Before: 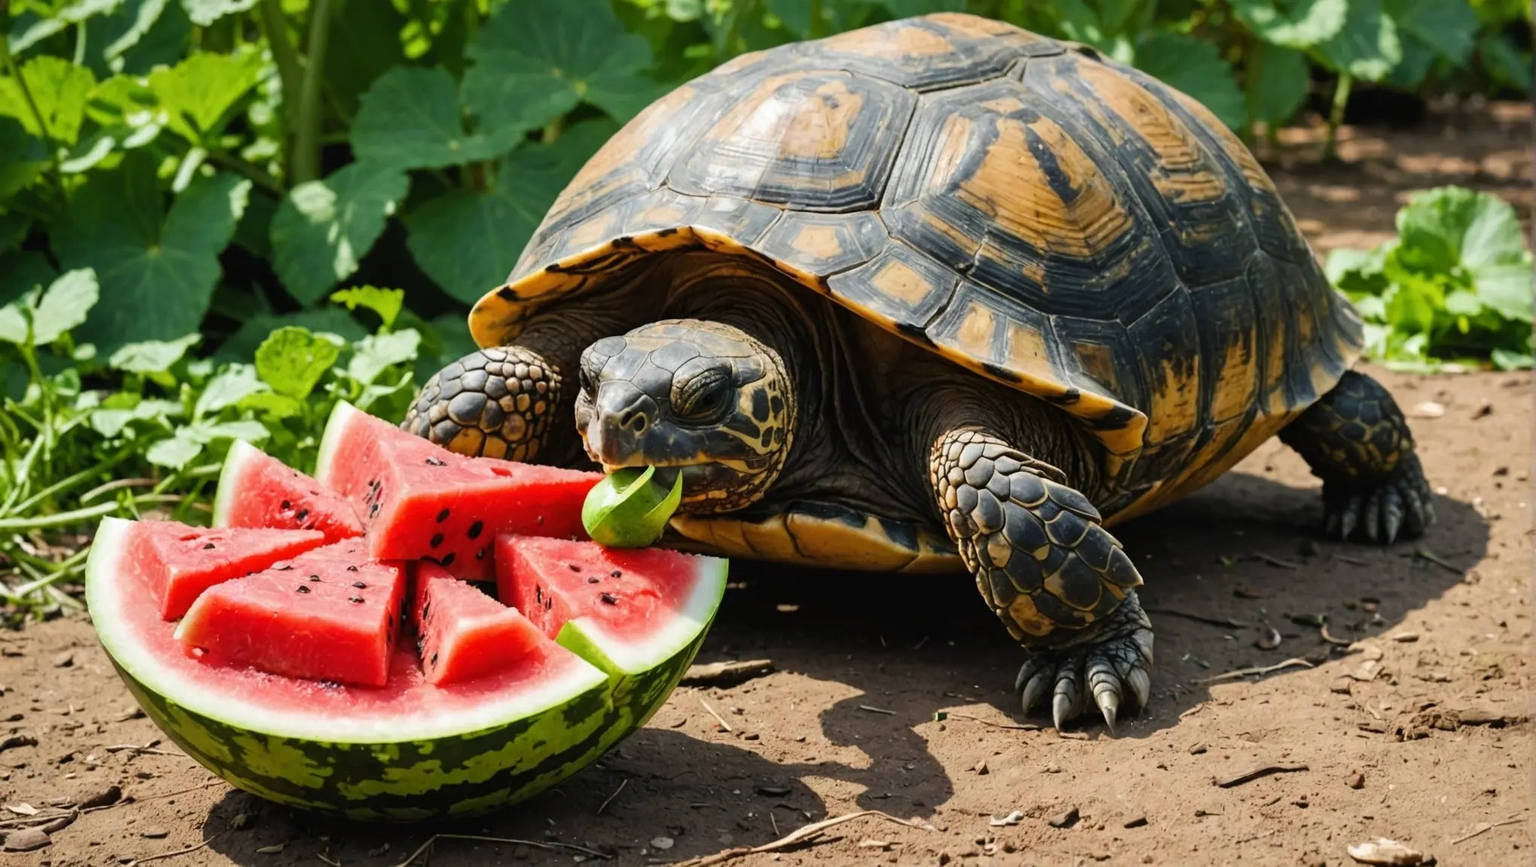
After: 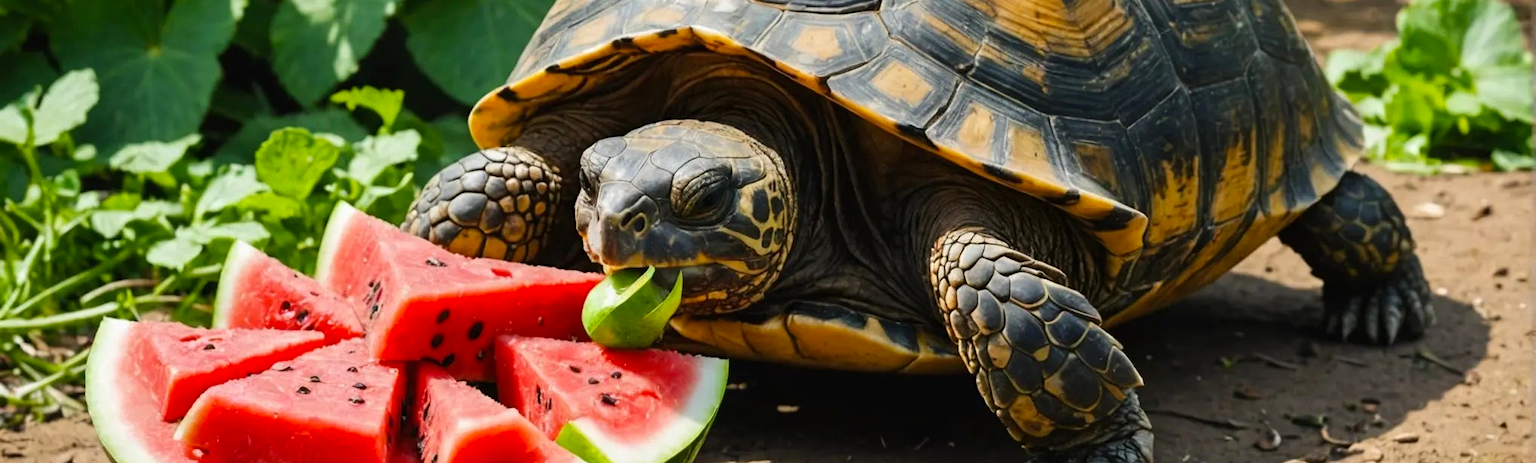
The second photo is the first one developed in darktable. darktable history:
crop and rotate: top 23.043%, bottom 23.437%
color balance: output saturation 110%
